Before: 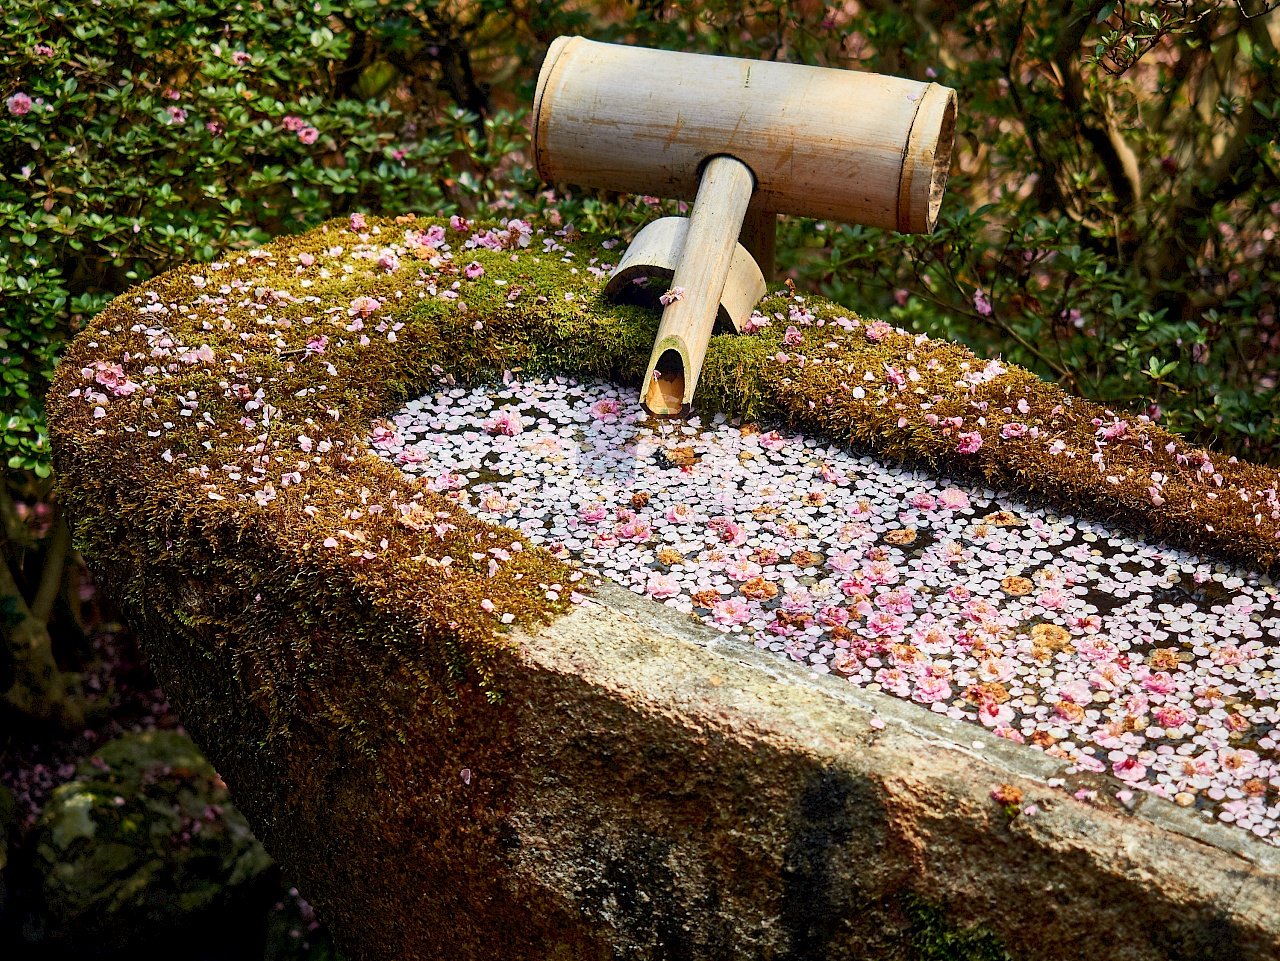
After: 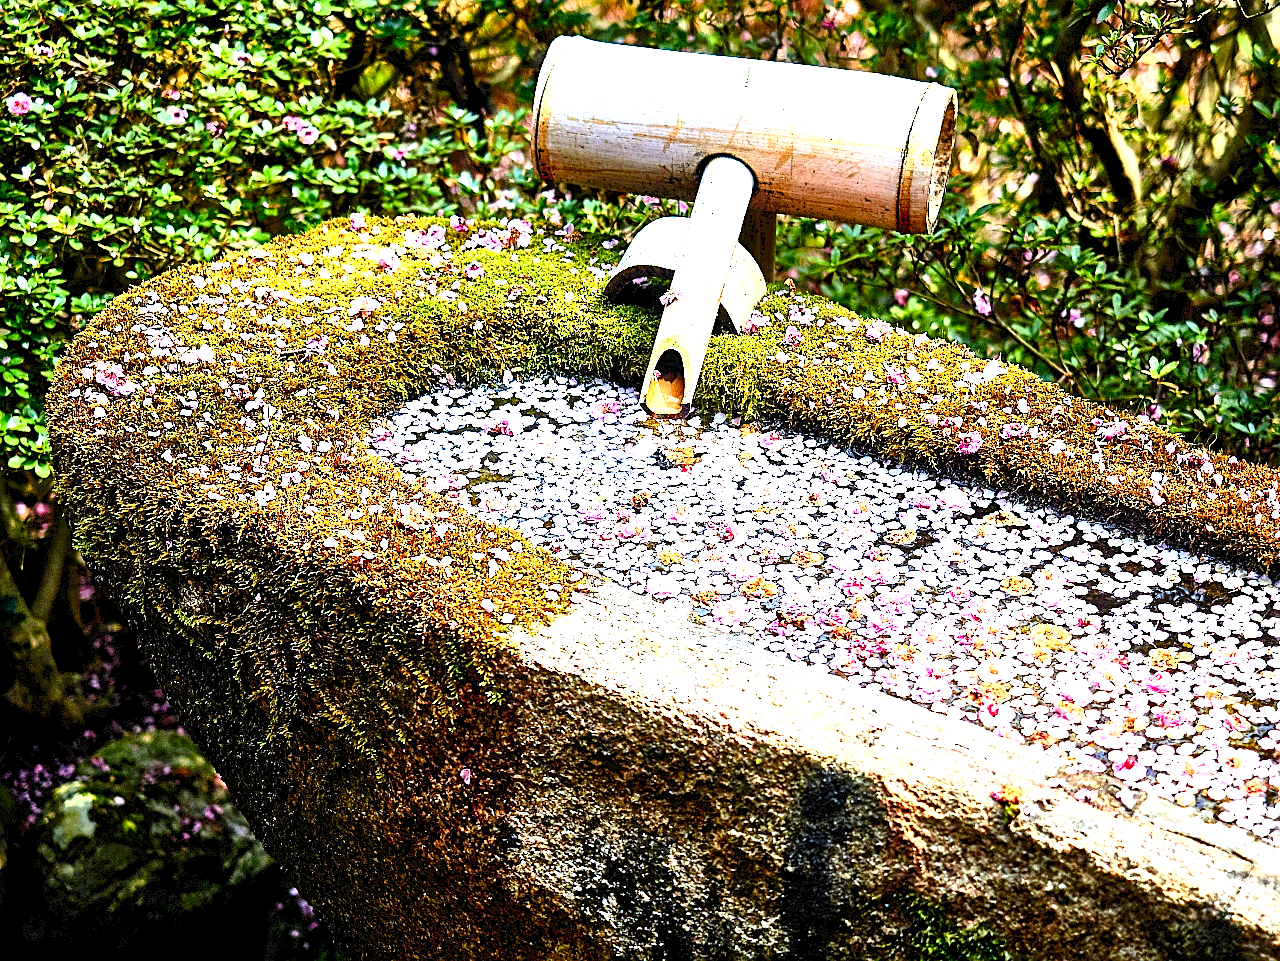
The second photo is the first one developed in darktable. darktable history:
sharpen: on, module defaults
levels: levels [0.008, 0.318, 0.836]
rgb curve: curves: ch0 [(0, 0) (0.21, 0.15) (0.24, 0.21) (0.5, 0.75) (0.75, 0.96) (0.89, 0.99) (1, 1)]; ch1 [(0, 0.02) (0.21, 0.13) (0.25, 0.2) (0.5, 0.67) (0.75, 0.9) (0.89, 0.97) (1, 1)]; ch2 [(0, 0.02) (0.21, 0.13) (0.25, 0.2) (0.5, 0.67) (0.75, 0.9) (0.89, 0.97) (1, 1)], compensate middle gray true
white balance: red 0.948, green 1.02, blue 1.176
